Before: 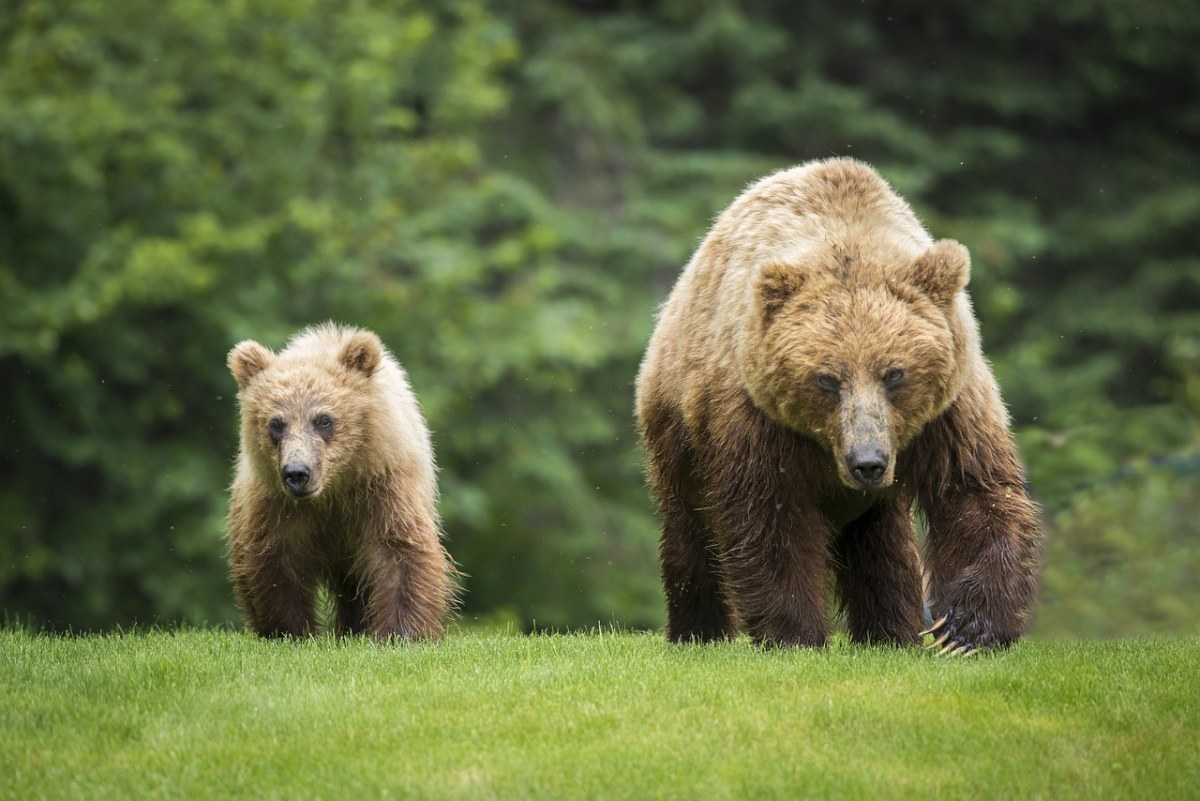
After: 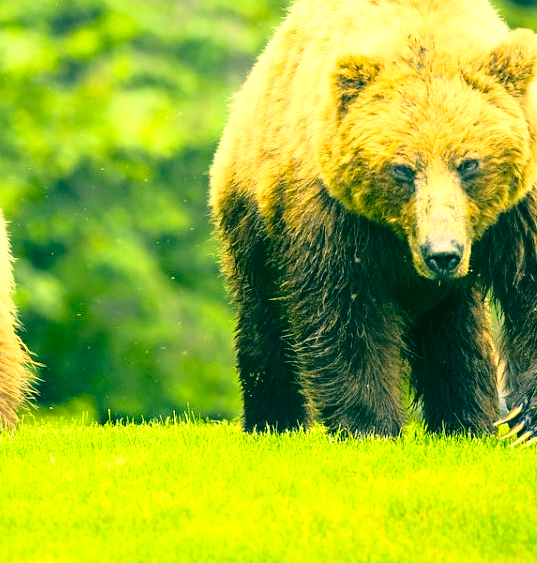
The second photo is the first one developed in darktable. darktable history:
tone equalizer: smoothing 1
base curve: curves: ch0 [(0, 0) (0.028, 0.03) (0.121, 0.232) (0.46, 0.748) (0.859, 0.968) (1, 1)]
levels: mode automatic, black 0.101%, levels [0, 0.43, 0.859]
color balance rgb: shadows lift › luminance -21.285%, shadows lift › chroma 6.681%, shadows lift › hue 268.11°, perceptual saturation grading › global saturation 19.862%, saturation formula JzAzBz (2021)
crop: left 35.488%, top 26.295%, right 19.739%, bottom 3.4%
color correction: highlights a* 1.74, highlights b* 34.06, shadows a* -36.99, shadows b* -5.78
exposure: black level correction 0, exposure 0.84 EV, compensate exposure bias true, compensate highlight preservation false
local contrast: highlights 102%, shadows 97%, detail 119%, midtone range 0.2
